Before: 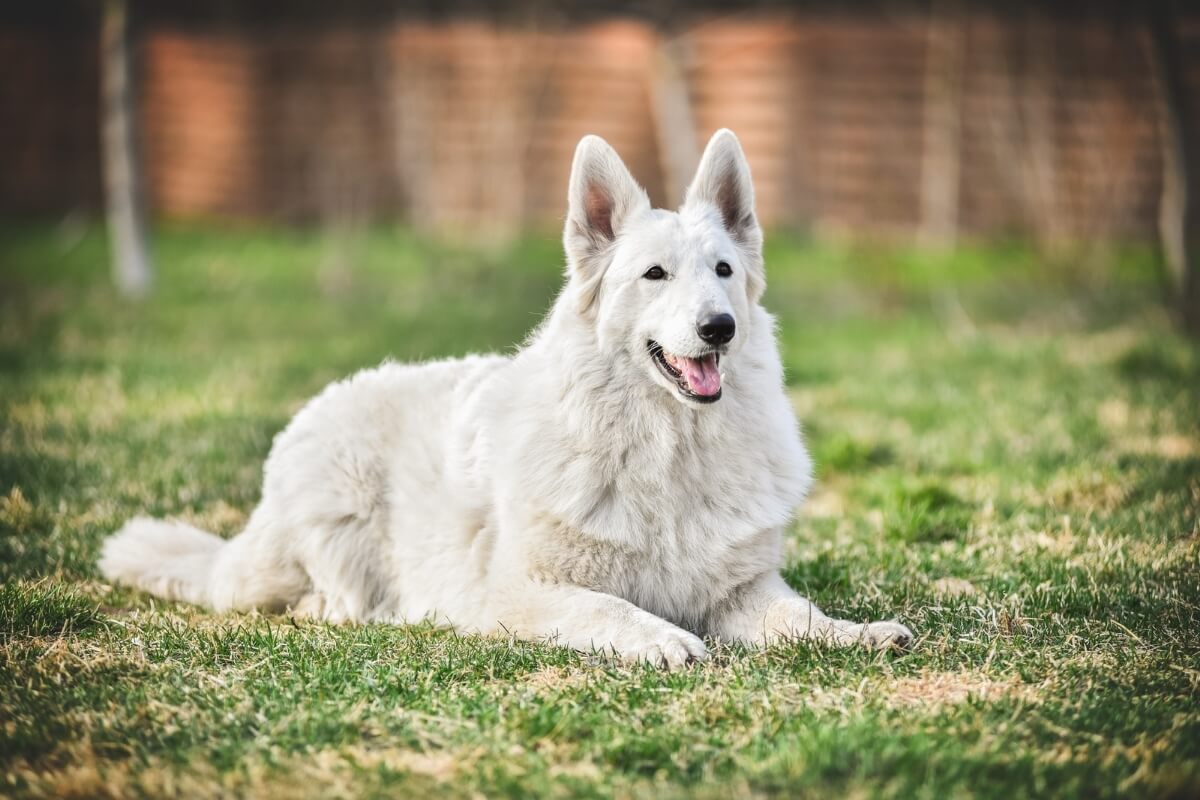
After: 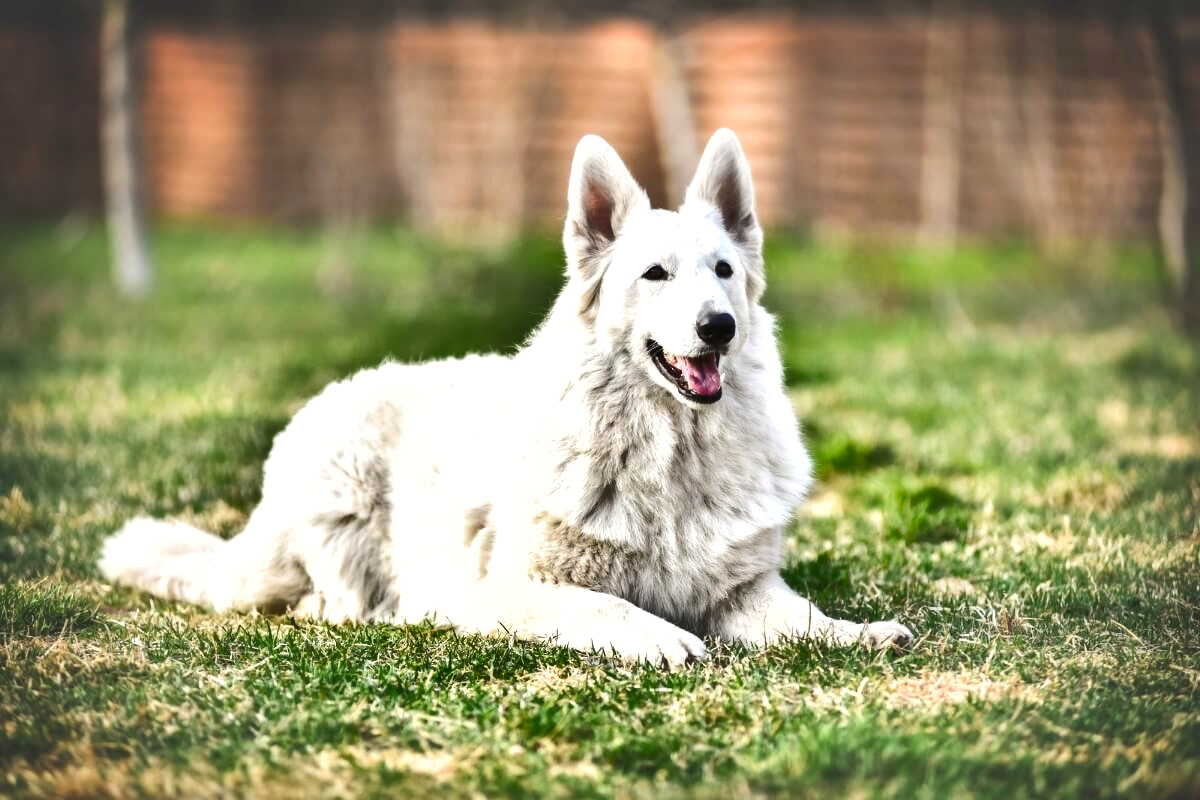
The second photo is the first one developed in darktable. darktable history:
contrast equalizer: octaves 7, y [[0.5 ×4, 0.467, 0.376], [0.5 ×6], [0.5 ×6], [0 ×6], [0 ×6]]
shadows and highlights: radius 106.79, shadows 45, highlights -67.49, low approximation 0.01, soften with gaussian
tone equalizer: mask exposure compensation -0.497 EV
exposure: black level correction 0, exposure 0.498 EV, compensate highlight preservation false
